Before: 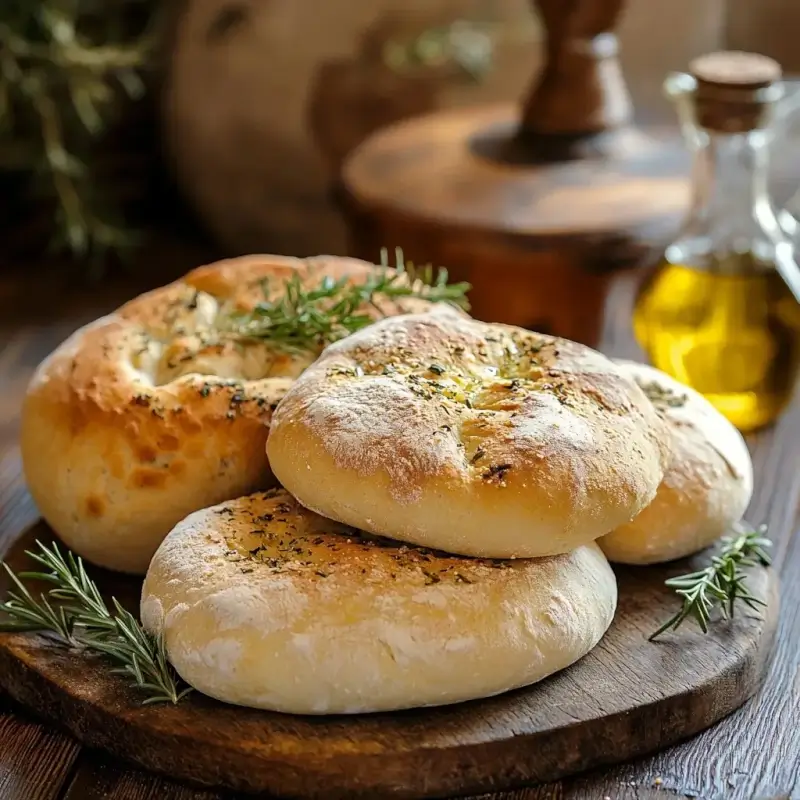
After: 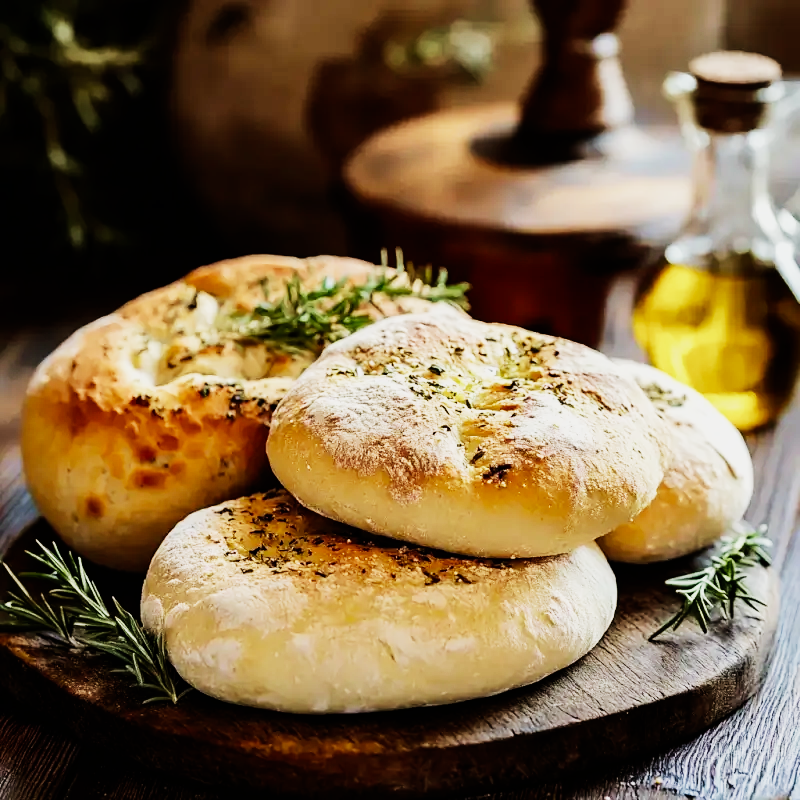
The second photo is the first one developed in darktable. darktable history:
velvia: on, module defaults
tone equalizer: -8 EV -0.75 EV, -7 EV -0.7 EV, -6 EV -0.6 EV, -5 EV -0.4 EV, -3 EV 0.4 EV, -2 EV 0.6 EV, -1 EV 0.7 EV, +0 EV 0.75 EV, edges refinement/feathering 500, mask exposure compensation -1.57 EV, preserve details no
sigmoid: contrast 1.8, skew -0.2, preserve hue 0%, red attenuation 0.1, red rotation 0.035, green attenuation 0.1, green rotation -0.017, blue attenuation 0.15, blue rotation -0.052, base primaries Rec2020
